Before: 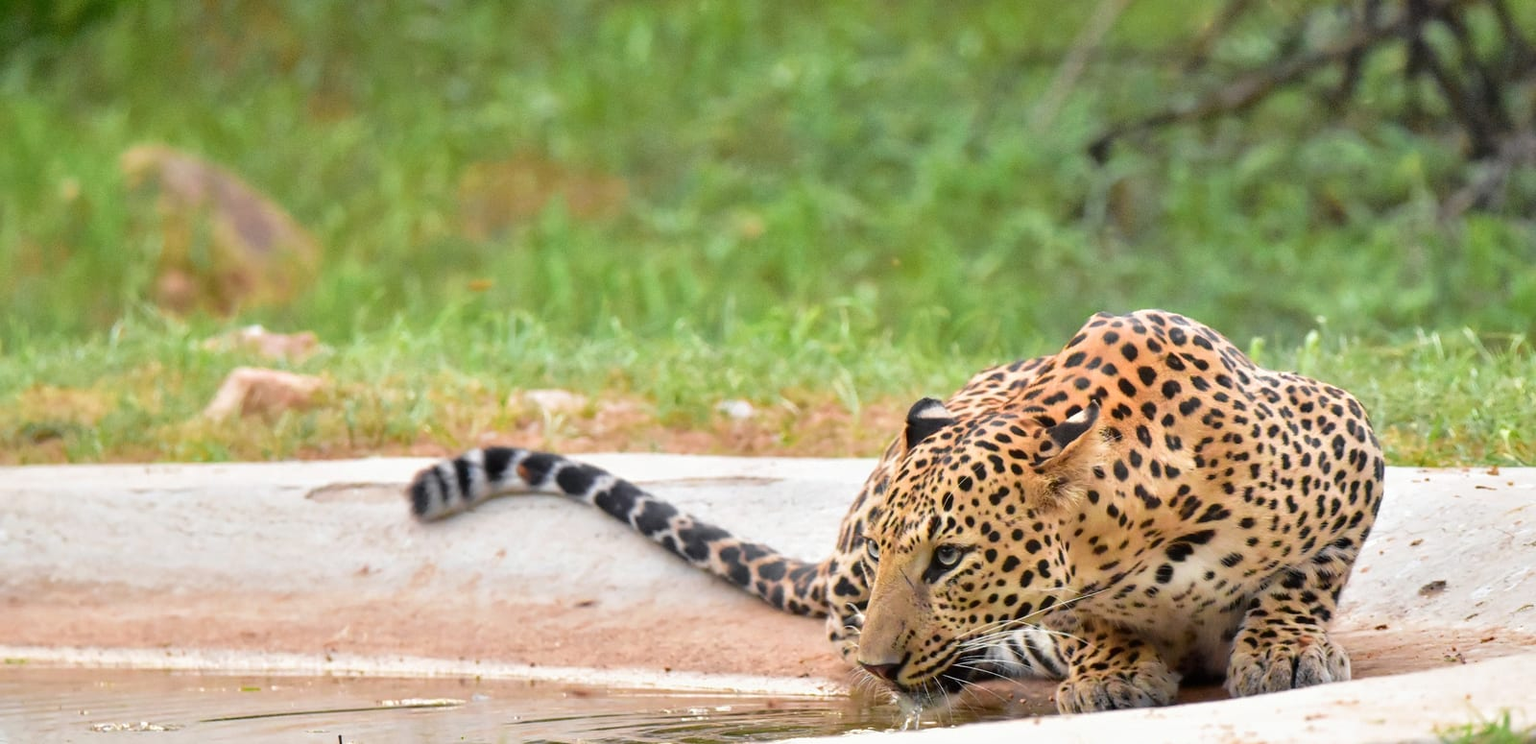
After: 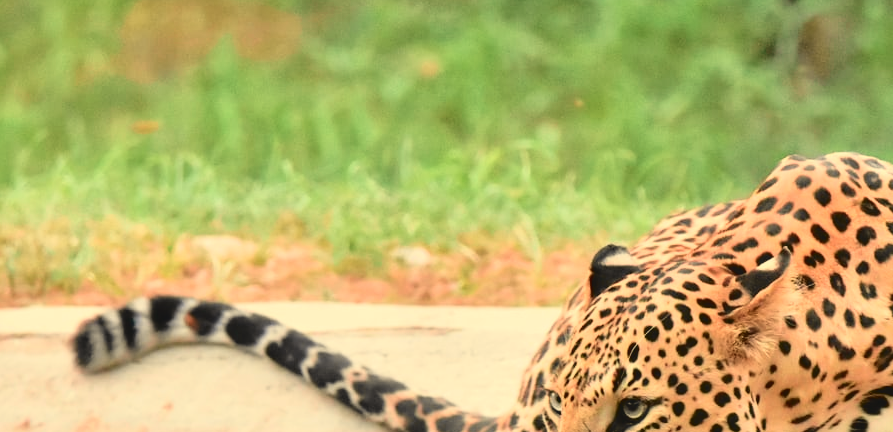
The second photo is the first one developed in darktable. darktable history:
white balance: red 1.123, blue 0.83
tone curve: curves: ch0 [(0, 0.056) (0.049, 0.073) (0.155, 0.127) (0.33, 0.331) (0.432, 0.46) (0.601, 0.655) (0.843, 0.876) (1, 0.965)]; ch1 [(0, 0) (0.339, 0.334) (0.445, 0.419) (0.476, 0.454) (0.497, 0.494) (0.53, 0.511) (0.557, 0.549) (0.613, 0.614) (0.728, 0.729) (1, 1)]; ch2 [(0, 0) (0.327, 0.318) (0.417, 0.426) (0.46, 0.453) (0.502, 0.5) (0.526, 0.52) (0.54, 0.543) (0.606, 0.61) (0.74, 0.716) (1, 1)], color space Lab, independent channels, preserve colors none
crop and rotate: left 22.13%, top 22.054%, right 22.026%, bottom 22.102%
